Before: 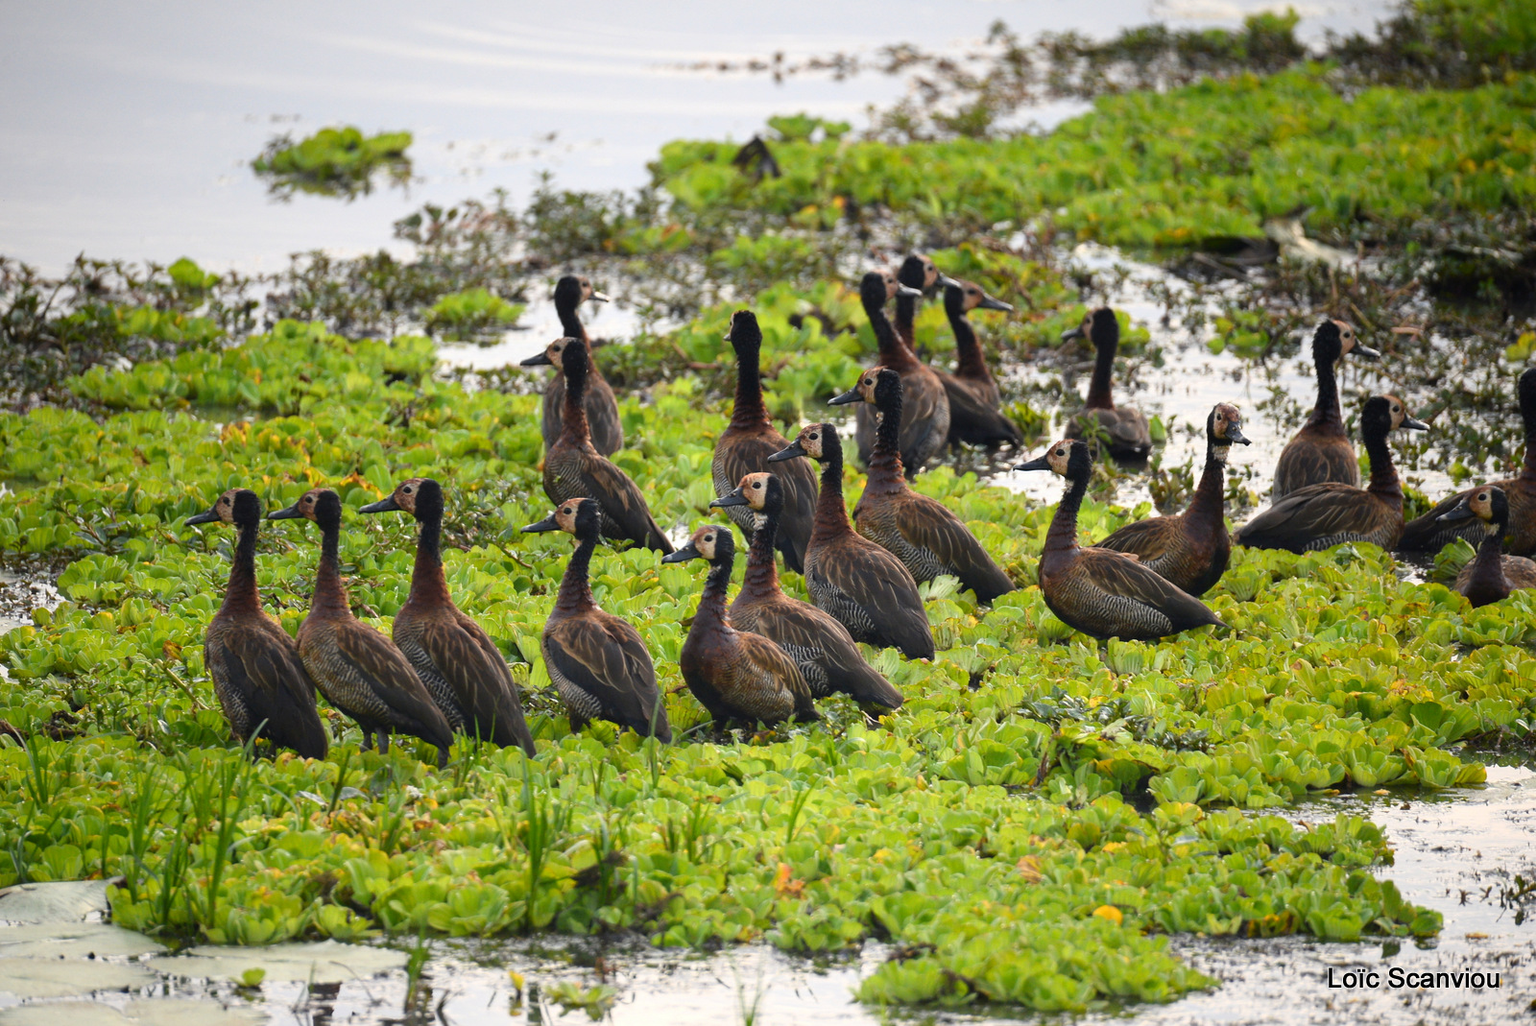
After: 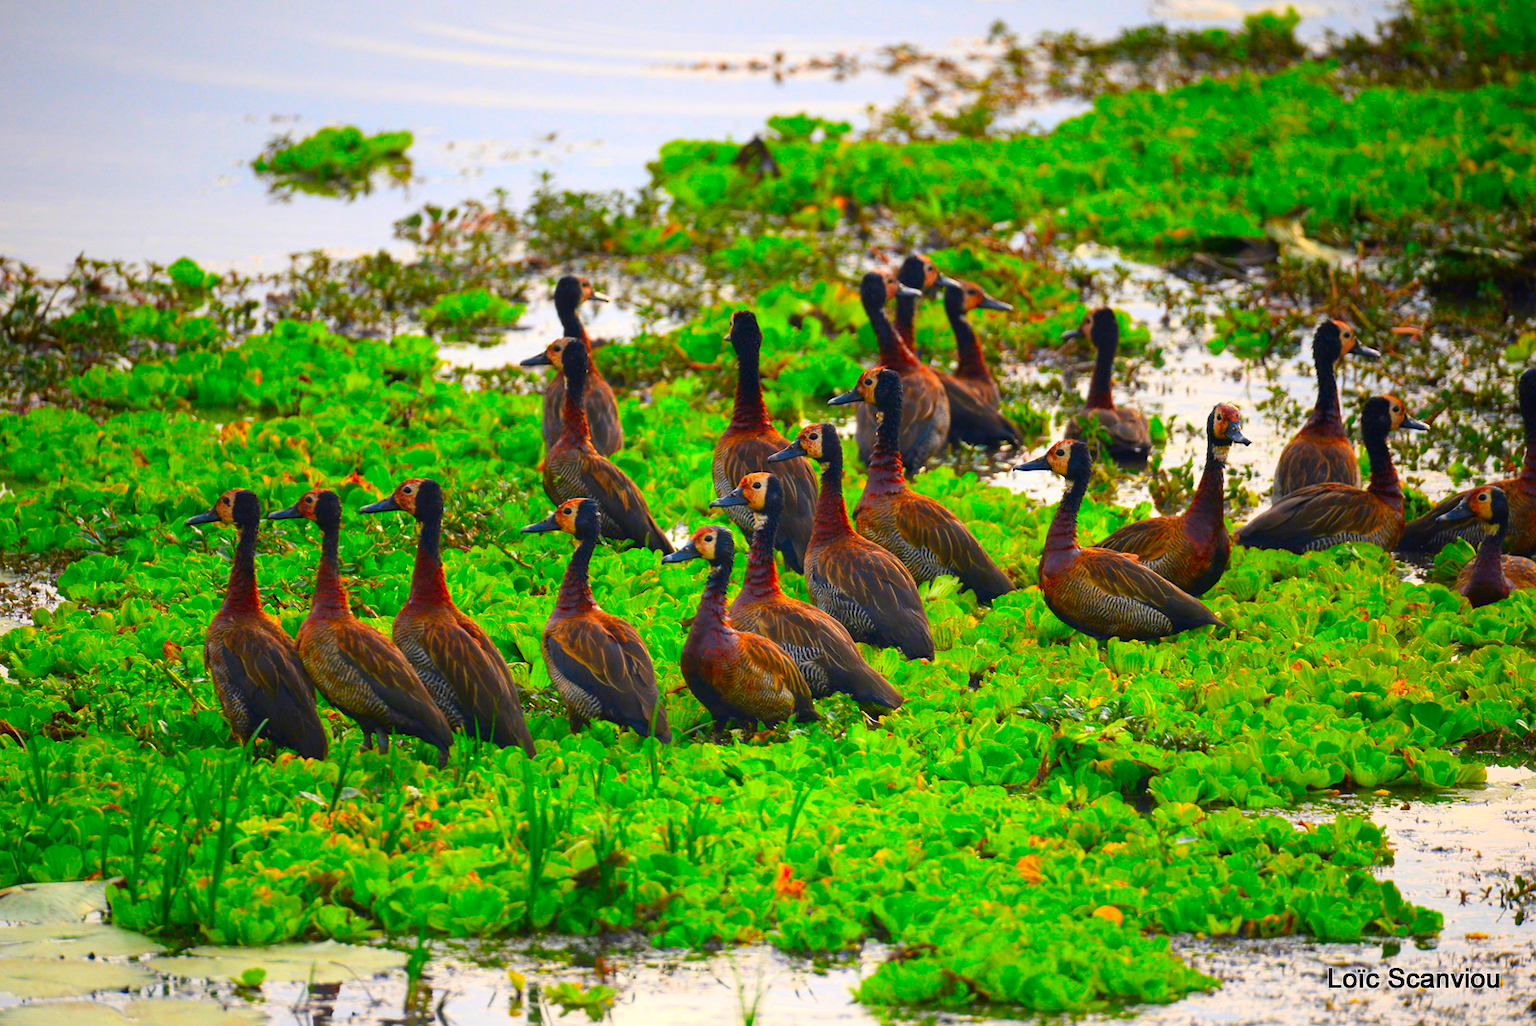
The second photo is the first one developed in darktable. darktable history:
color correction: highlights b* -0.046, saturation 2.97
